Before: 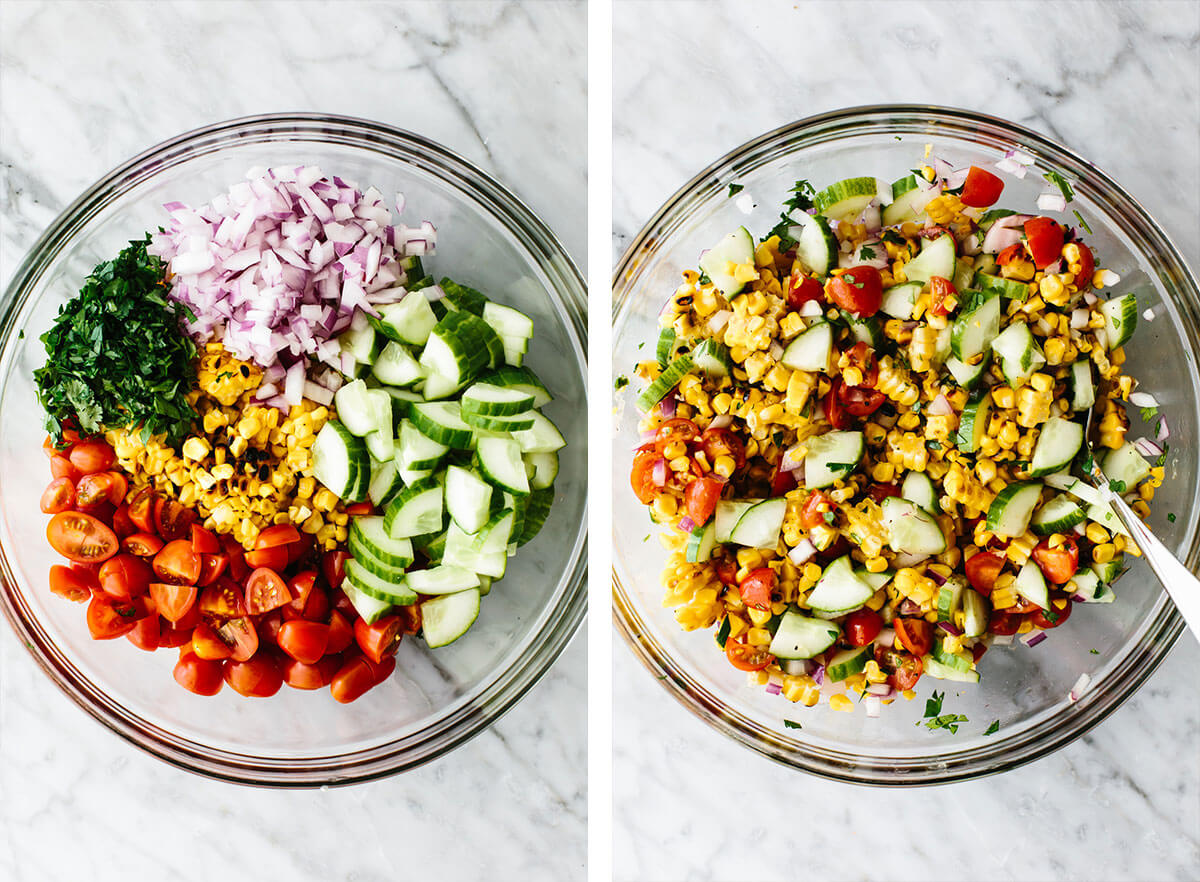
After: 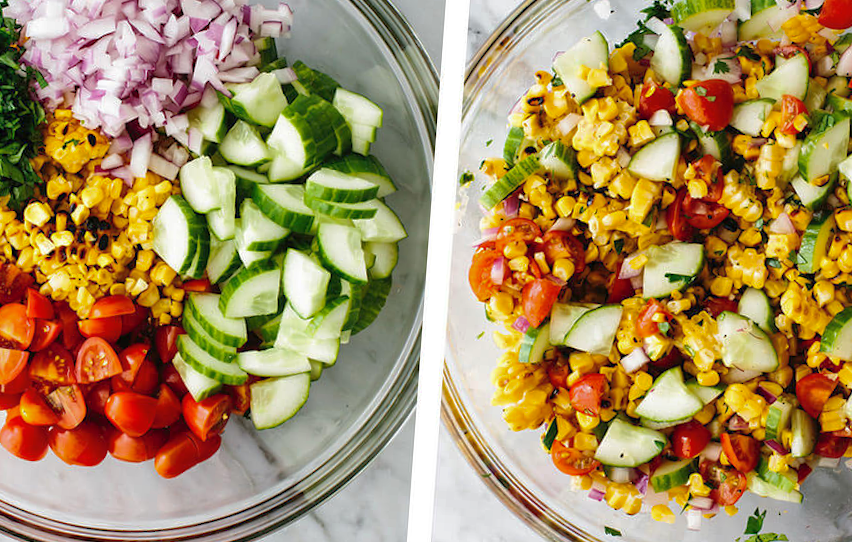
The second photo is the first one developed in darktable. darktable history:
crop and rotate: angle -4.12°, left 9.841%, top 20.848%, right 12.323%, bottom 11.84%
shadows and highlights: on, module defaults
